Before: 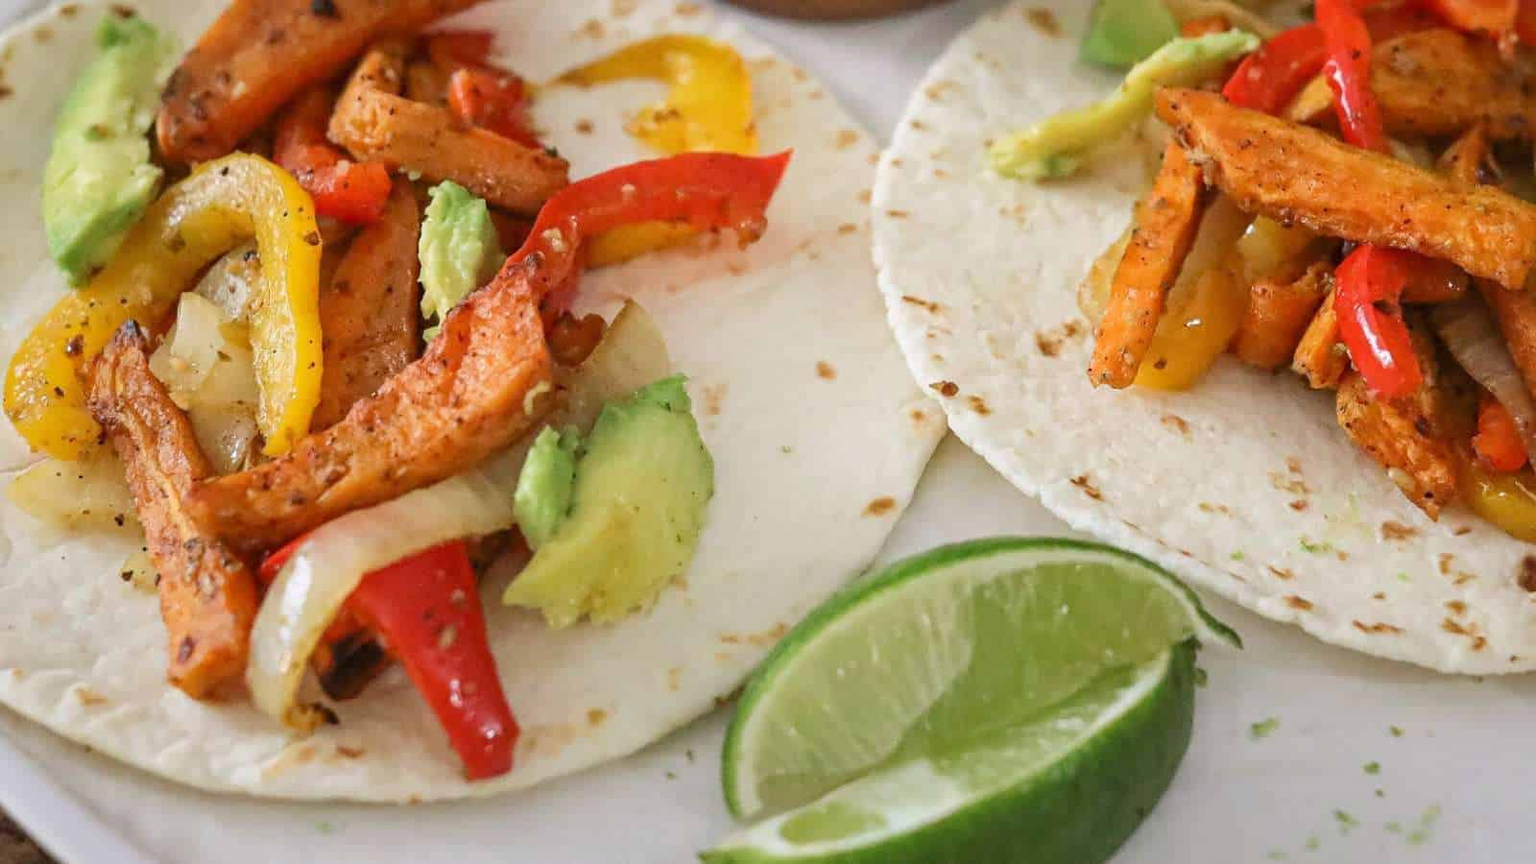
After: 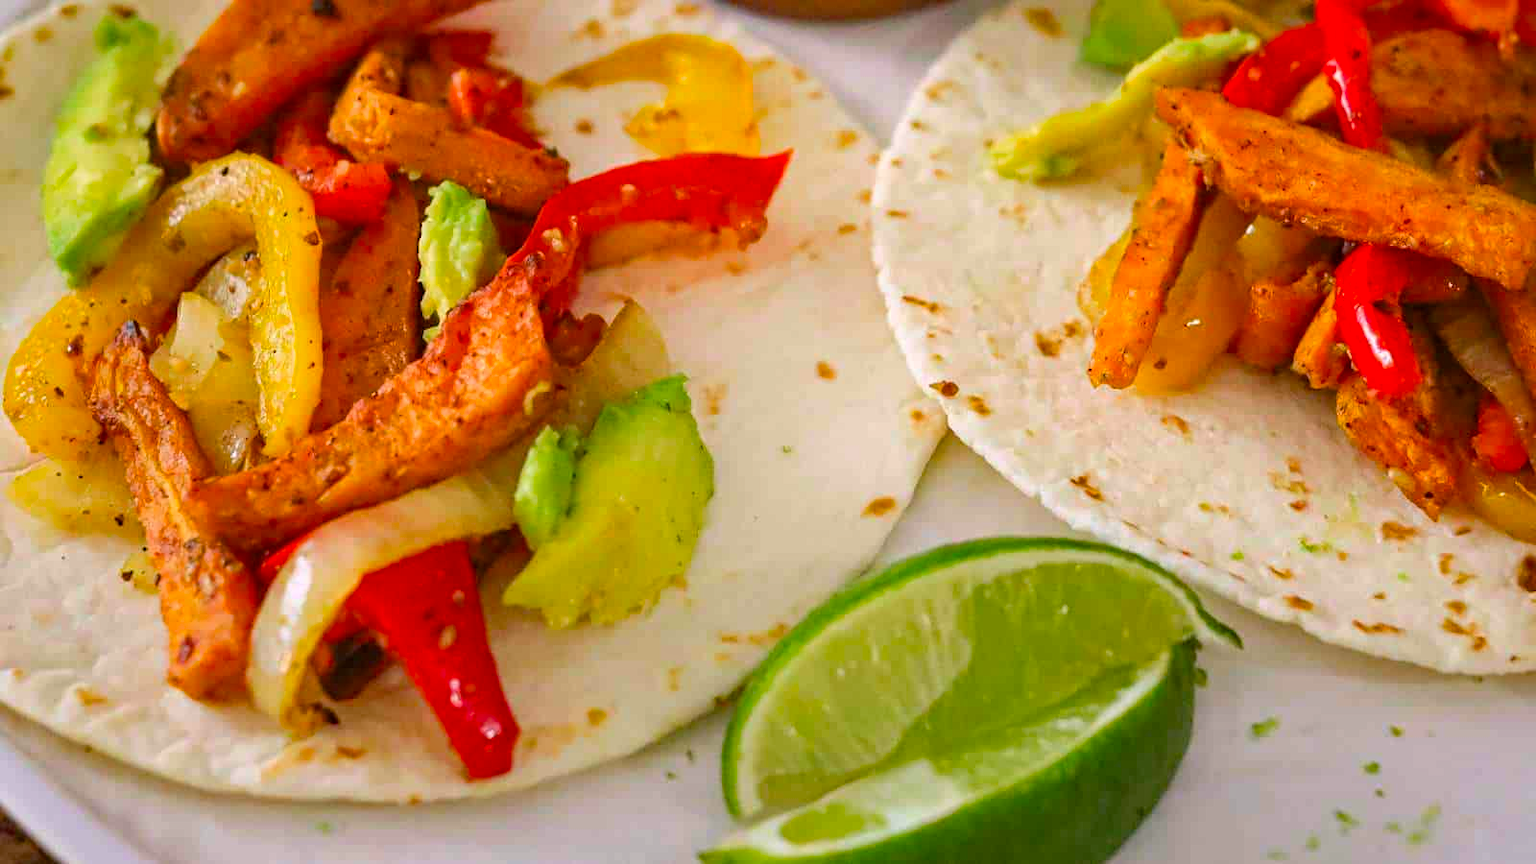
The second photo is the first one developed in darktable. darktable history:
color correction: highlights a* 3.22, highlights b* 1.93, saturation 1.19
exposure: compensate highlight preservation false
color balance rgb: perceptual saturation grading › global saturation 20%, global vibrance 20%
haze removal: compatibility mode true, adaptive false
